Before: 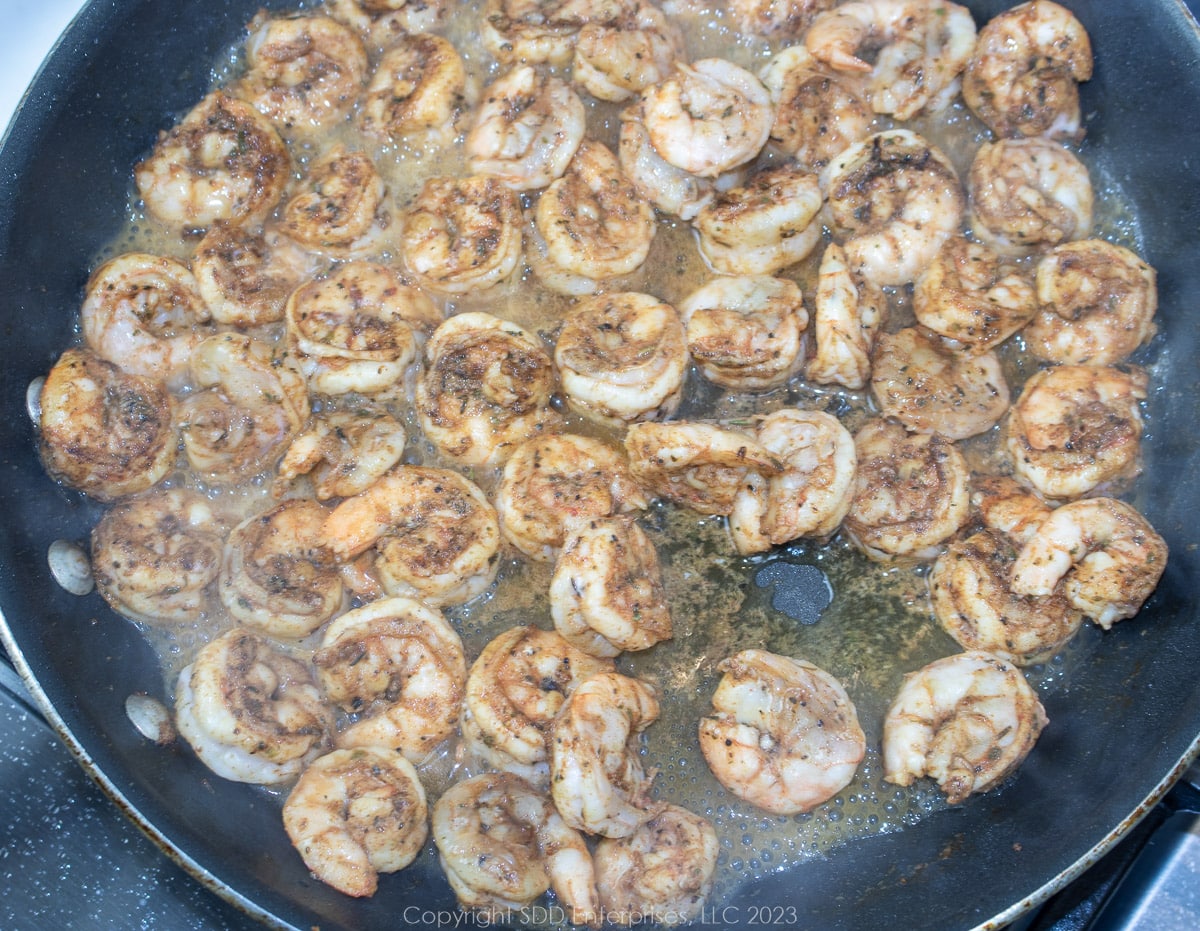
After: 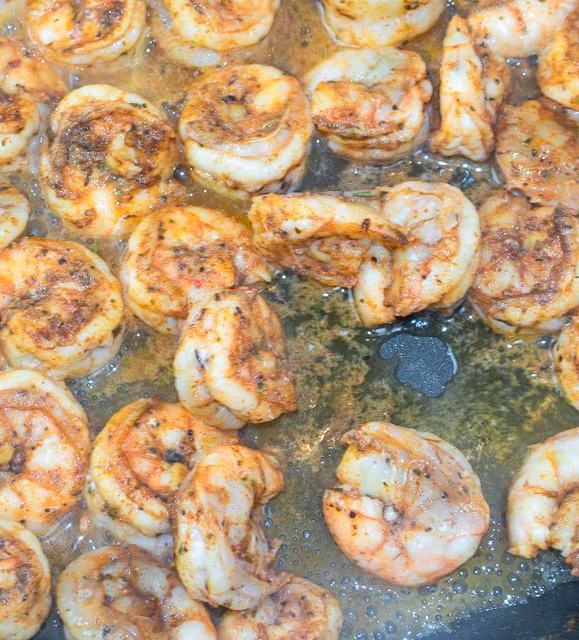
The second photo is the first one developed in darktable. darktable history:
tone equalizer: on, module defaults
crop: left 31.399%, top 24.552%, right 20.331%, bottom 6.611%
color zones: curves: ch0 [(0.224, 0.526) (0.75, 0.5)]; ch1 [(0.055, 0.526) (0.224, 0.761) (0.377, 0.526) (0.75, 0.5)]
